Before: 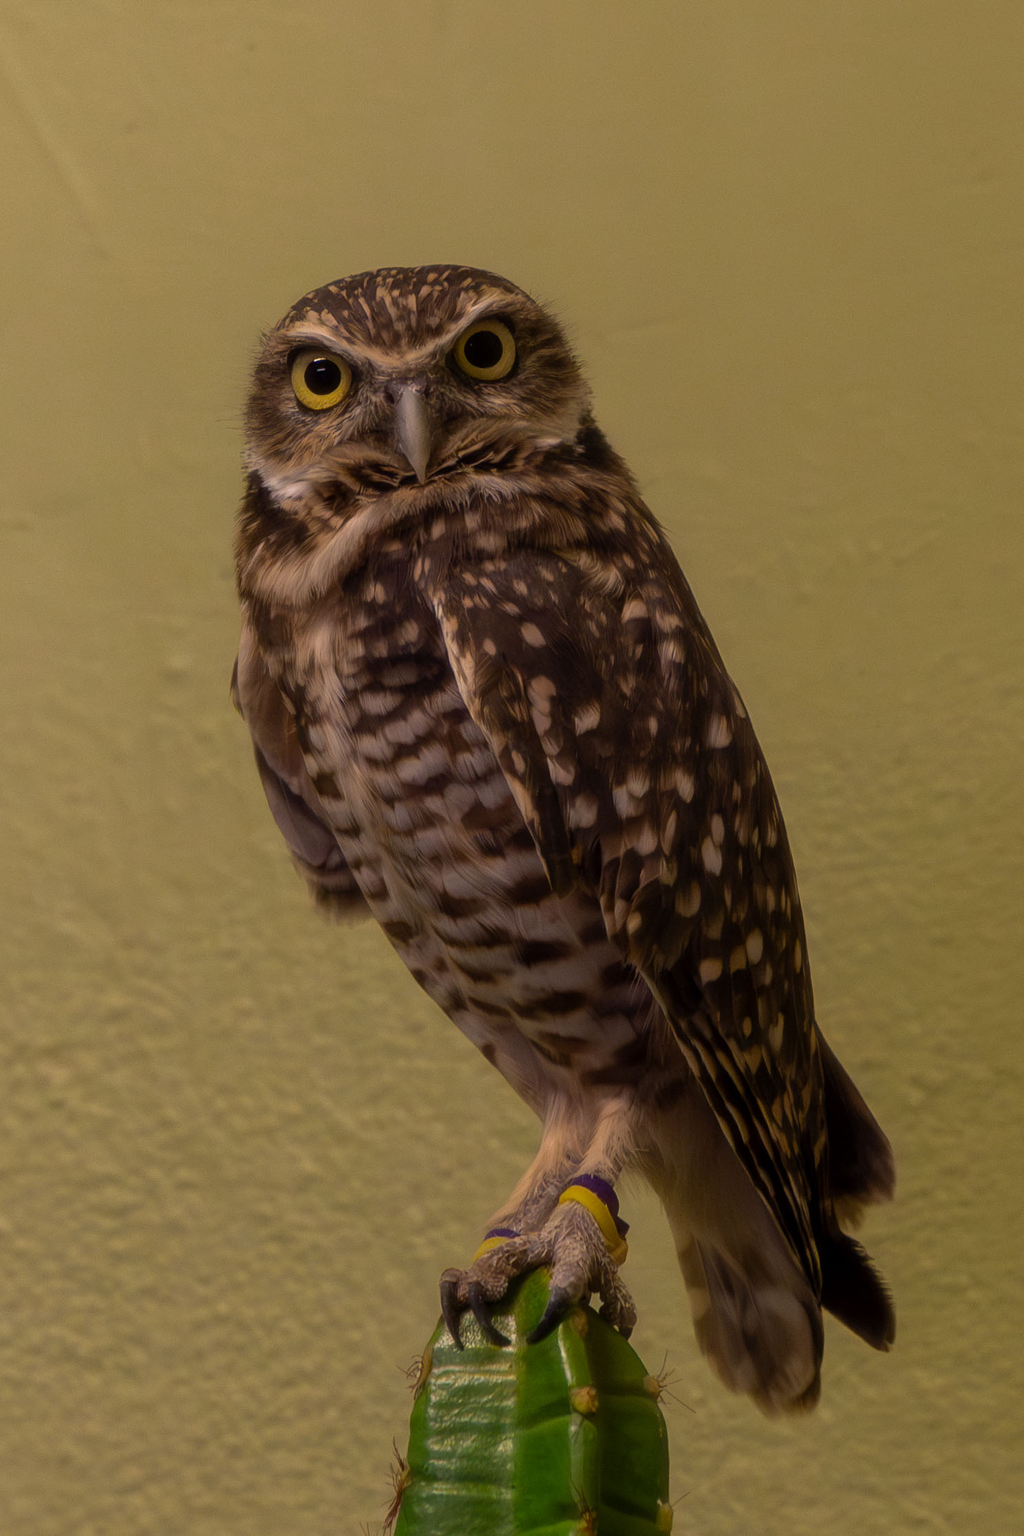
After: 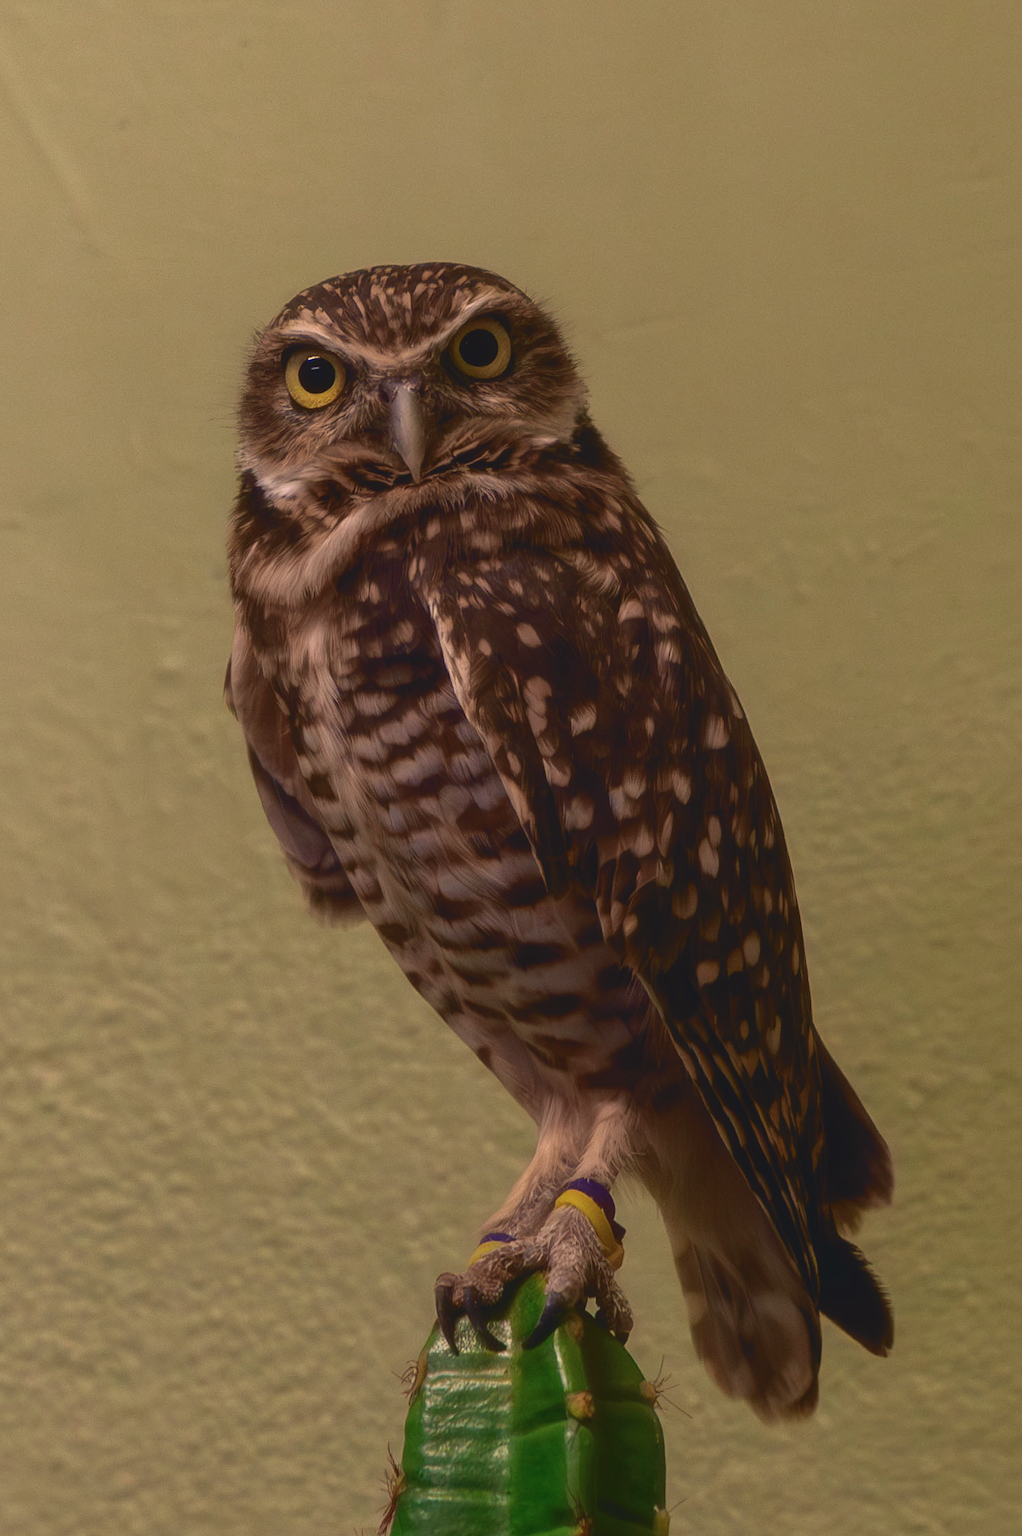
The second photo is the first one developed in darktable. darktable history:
tone curve: curves: ch0 [(0, 0.084) (0.155, 0.169) (0.46, 0.466) (0.751, 0.788) (1, 0.961)]; ch1 [(0, 0) (0.43, 0.408) (0.476, 0.469) (0.505, 0.503) (0.553, 0.563) (0.592, 0.581) (0.631, 0.625) (1, 1)]; ch2 [(0, 0) (0.505, 0.495) (0.55, 0.557) (0.583, 0.573) (1, 1)], color space Lab, independent channels, preserve colors none
tone equalizer: on, module defaults
crop and rotate: left 0.838%, top 0.281%, bottom 0.369%
